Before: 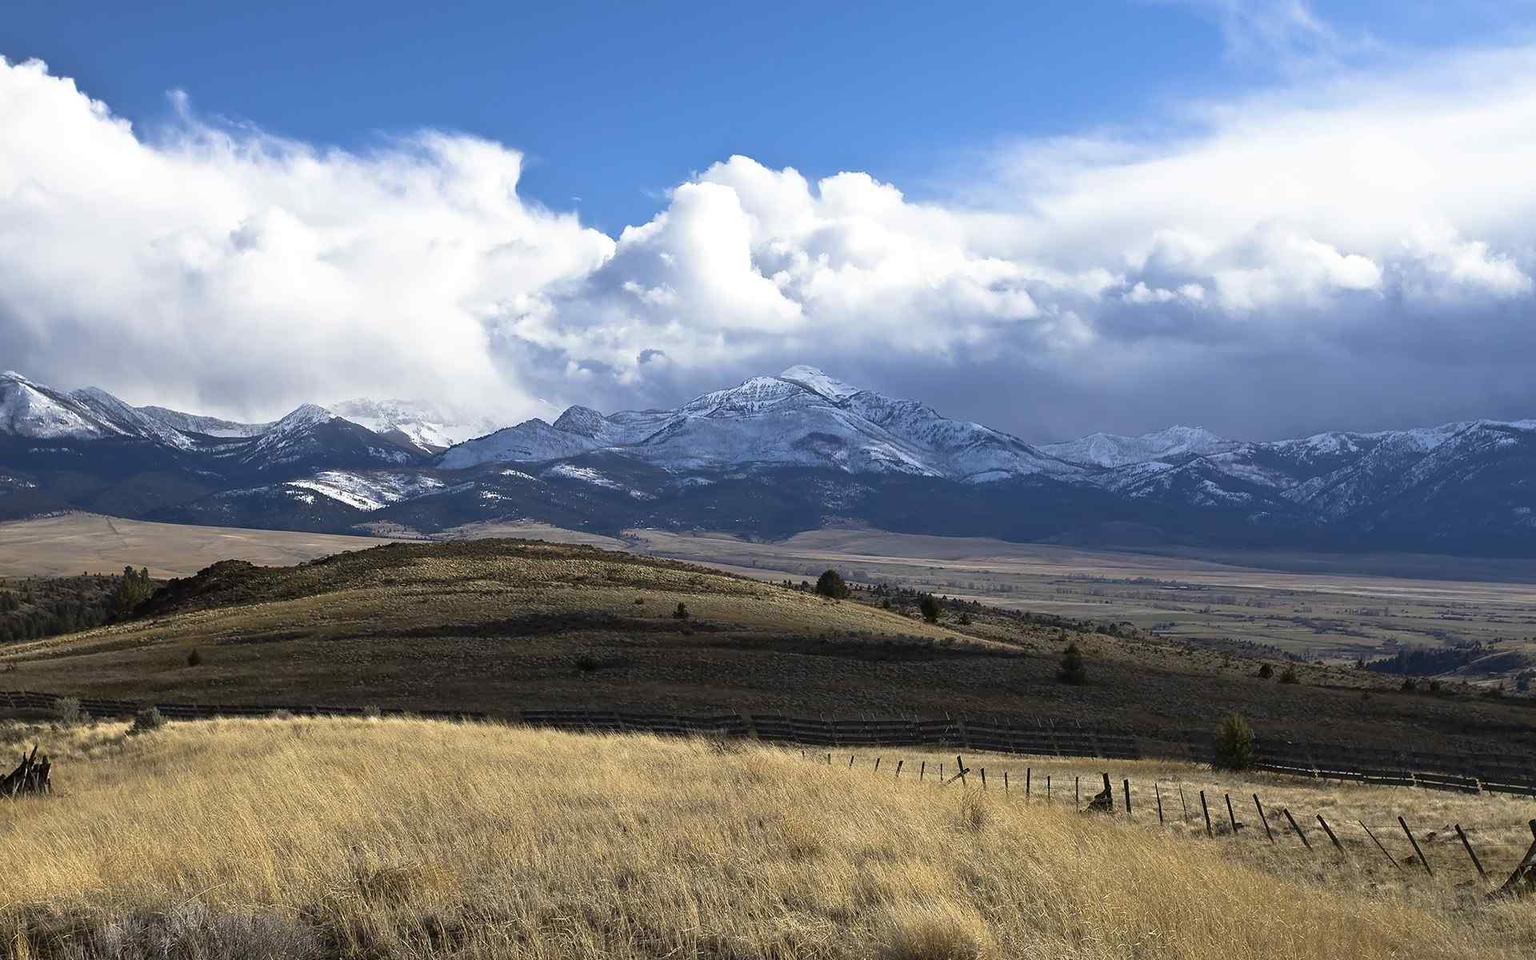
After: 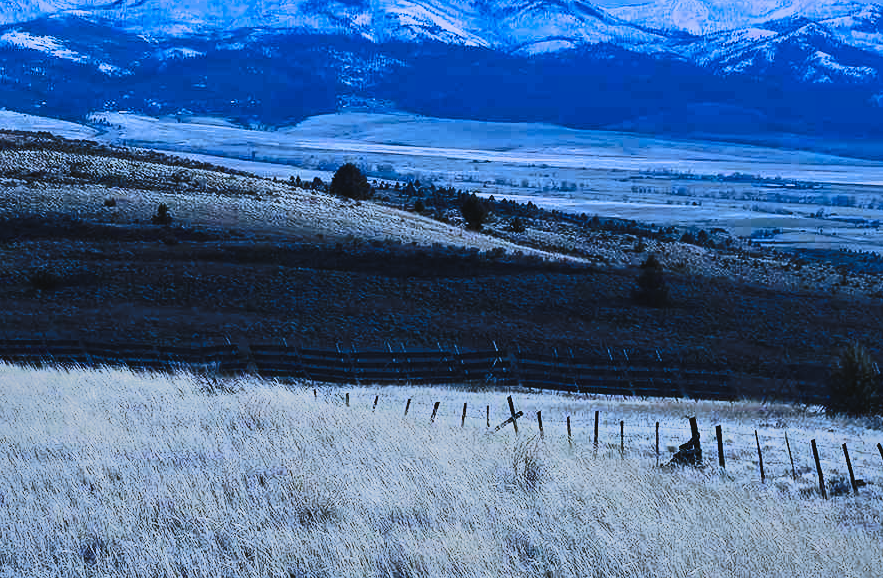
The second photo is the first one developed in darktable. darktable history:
crop: left 35.887%, top 45.781%, right 18.087%, bottom 6.026%
tone curve: curves: ch0 [(0, 0.032) (0.094, 0.08) (0.265, 0.208) (0.41, 0.417) (0.498, 0.496) (0.638, 0.673) (0.819, 0.841) (0.96, 0.899)]; ch1 [(0, 0) (0.161, 0.092) (0.37, 0.302) (0.417, 0.434) (0.495, 0.504) (0.576, 0.589) (0.725, 0.765) (1, 1)]; ch2 [(0, 0) (0.352, 0.403) (0.45, 0.469) (0.521, 0.515) (0.59, 0.579) (1, 1)], preserve colors none
color zones: curves: ch0 [(0.004, 0.306) (0.107, 0.448) (0.252, 0.656) (0.41, 0.398) (0.595, 0.515) (0.768, 0.628)]; ch1 [(0.07, 0.323) (0.151, 0.452) (0.252, 0.608) (0.346, 0.221) (0.463, 0.189) (0.61, 0.368) (0.735, 0.395) (0.921, 0.412)]; ch2 [(0, 0.476) (0.132, 0.512) (0.243, 0.512) (0.397, 0.48) (0.522, 0.376) (0.634, 0.536) (0.761, 0.46)]
shadows and highlights: shadows 25.23, highlights -69.71
tone equalizer: -8 EV -0.443 EV, -7 EV -0.425 EV, -6 EV -0.315 EV, -5 EV -0.205 EV, -3 EV 0.209 EV, -2 EV 0.318 EV, -1 EV 0.399 EV, +0 EV 0.417 EV, edges refinement/feathering 500, mask exposure compensation -1.57 EV, preserve details no
color correction: highlights b* 0.011, saturation 1.09
color calibration: illuminant custom, x 0.46, y 0.429, temperature 2628.37 K
exposure: exposure -0.157 EV, compensate highlight preservation false
